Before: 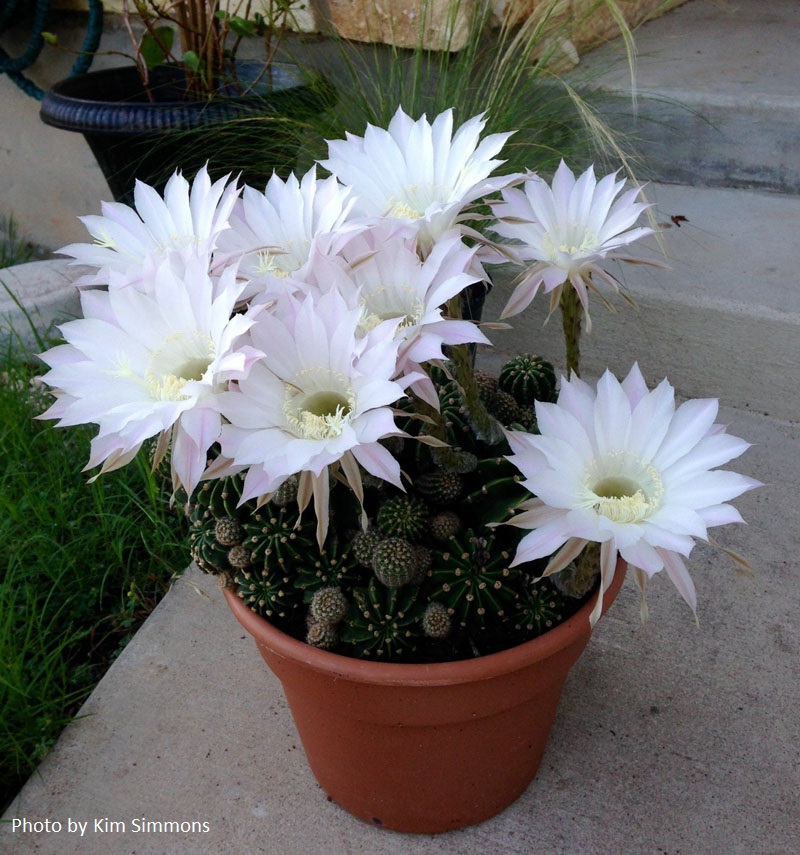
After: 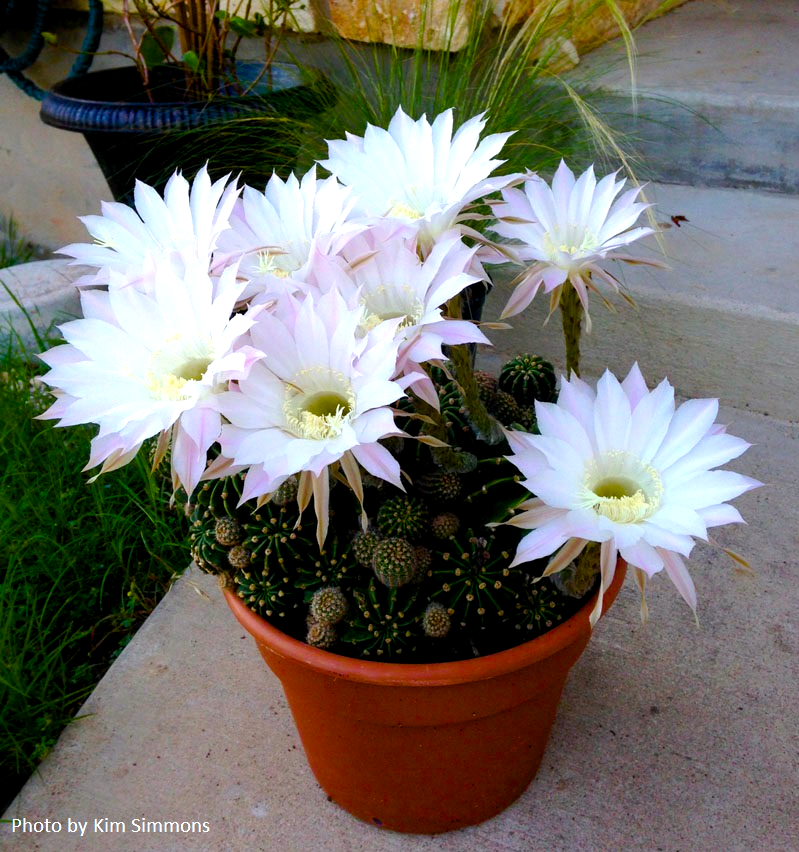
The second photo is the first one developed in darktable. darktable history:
color balance rgb: power › chroma 0.238%, power › hue 60.22°, global offset › luminance -0.24%, linear chroma grading › global chroma 9.932%, perceptual saturation grading › global saturation 36.61%, perceptual saturation grading › shadows 36.182%, perceptual brilliance grading › global brilliance 11.322%, global vibrance 20%
crop: top 0.115%, bottom 0.14%
